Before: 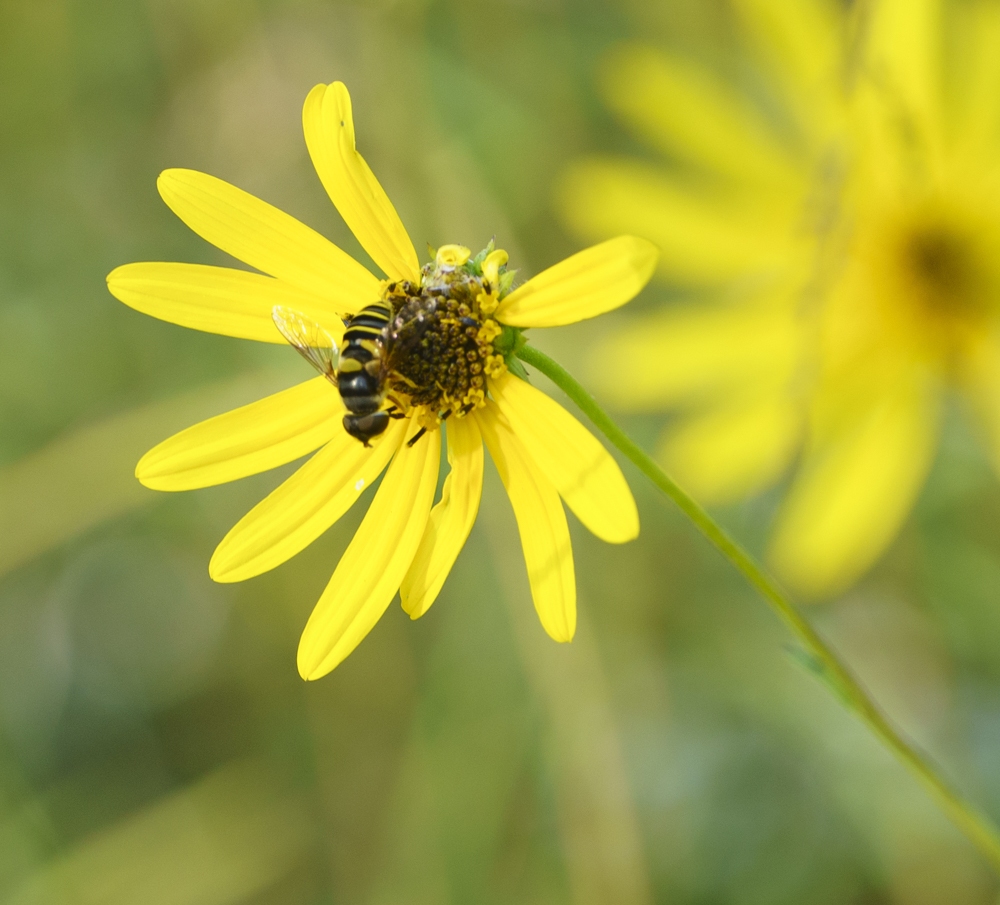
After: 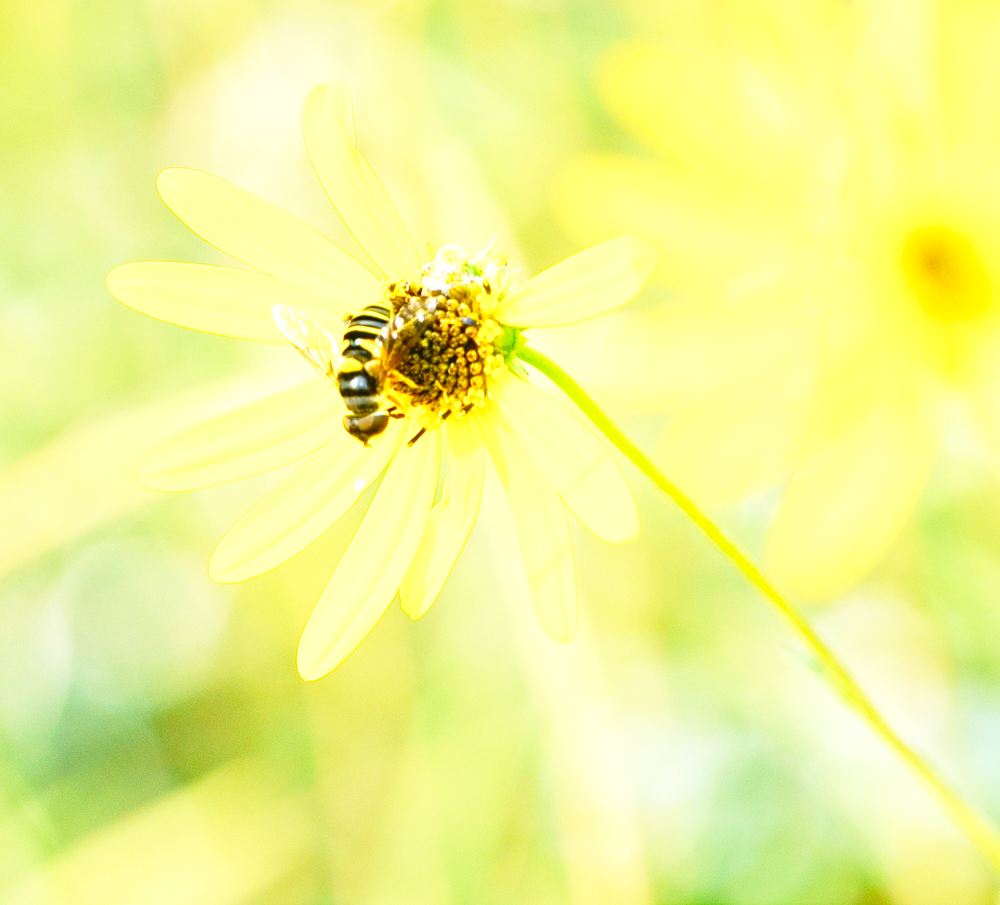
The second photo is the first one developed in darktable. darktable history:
base curve: curves: ch0 [(0, 0) (0.028, 0.03) (0.105, 0.232) (0.387, 0.748) (0.754, 0.968) (1, 1)], fusion 1, exposure shift 0.576, preserve colors none
exposure: black level correction 0, exposure 1.388 EV, compensate exposure bias true, compensate highlight preservation false
